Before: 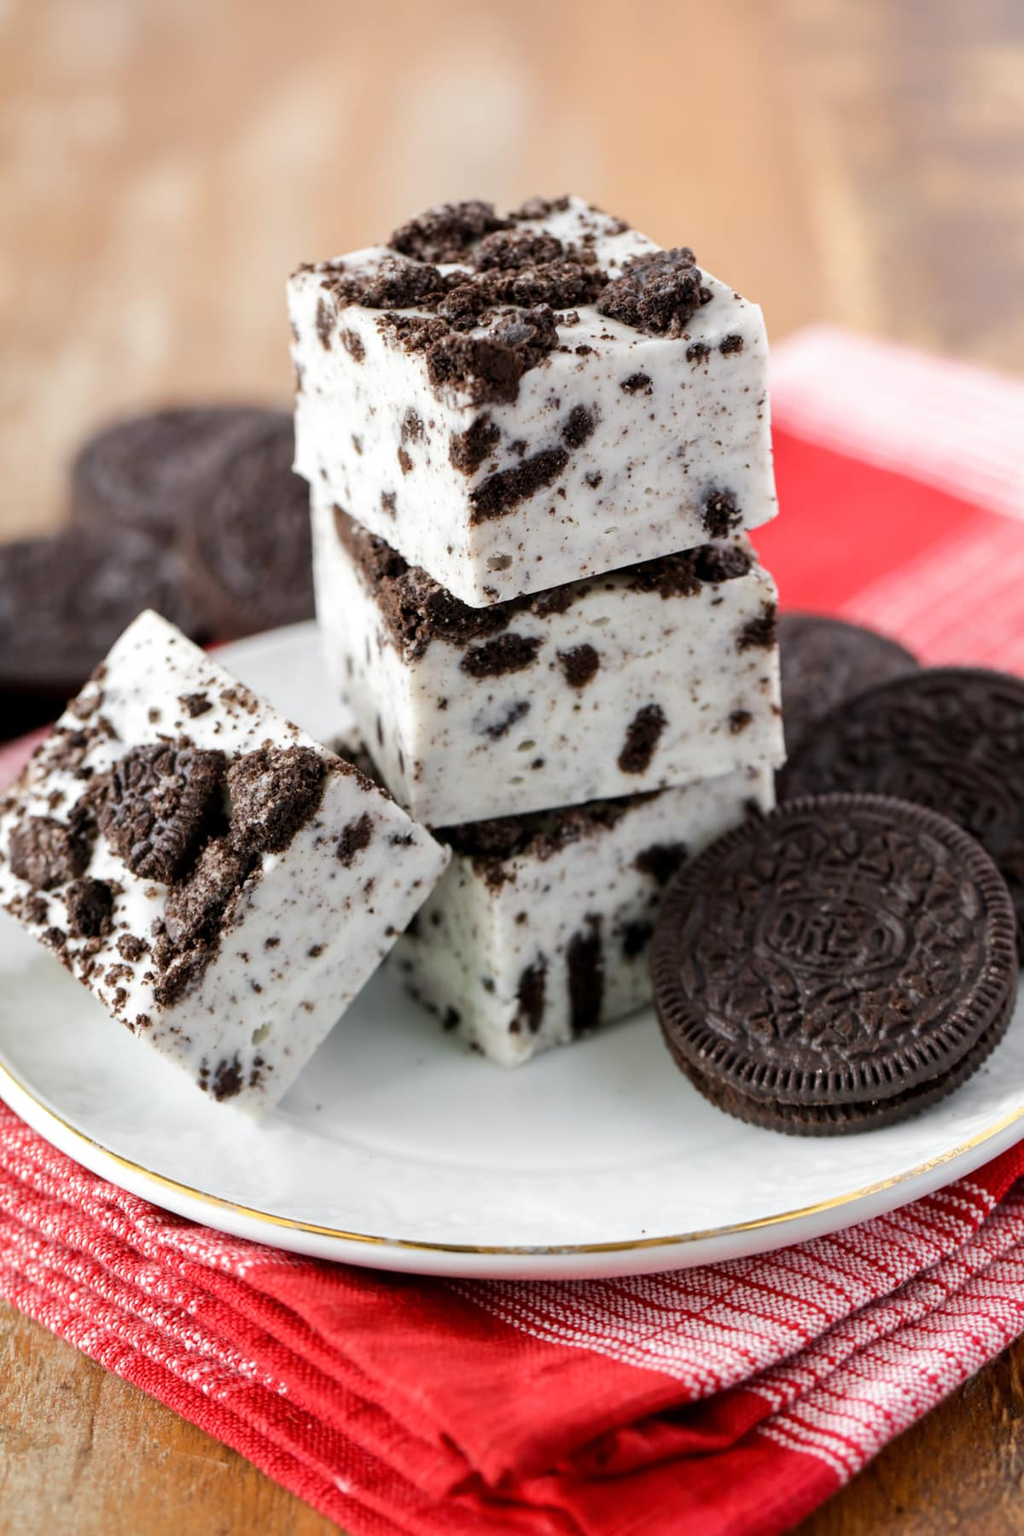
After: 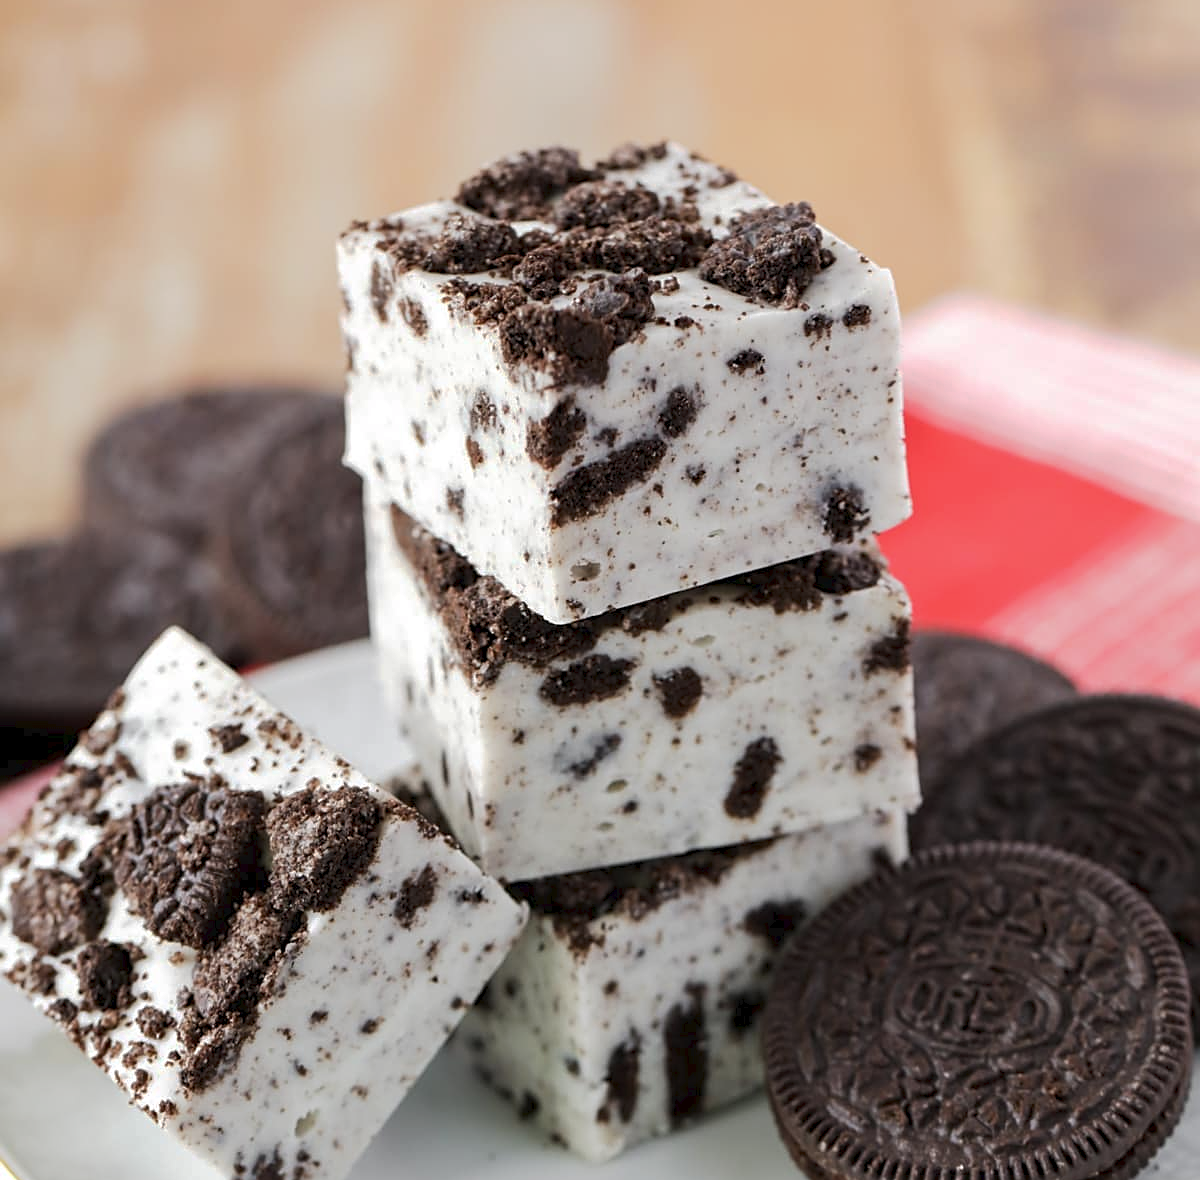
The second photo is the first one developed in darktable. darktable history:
sharpen: on, module defaults
crop and rotate: top 4.936%, bottom 29.481%
tone curve: curves: ch0 [(0, 0) (0.003, 0.032) (0.011, 0.04) (0.025, 0.058) (0.044, 0.084) (0.069, 0.107) (0.1, 0.13) (0.136, 0.158) (0.177, 0.193) (0.224, 0.236) (0.277, 0.283) (0.335, 0.335) (0.399, 0.399) (0.468, 0.467) (0.543, 0.533) (0.623, 0.612) (0.709, 0.698) (0.801, 0.776) (0.898, 0.848) (1, 1)], preserve colors none
